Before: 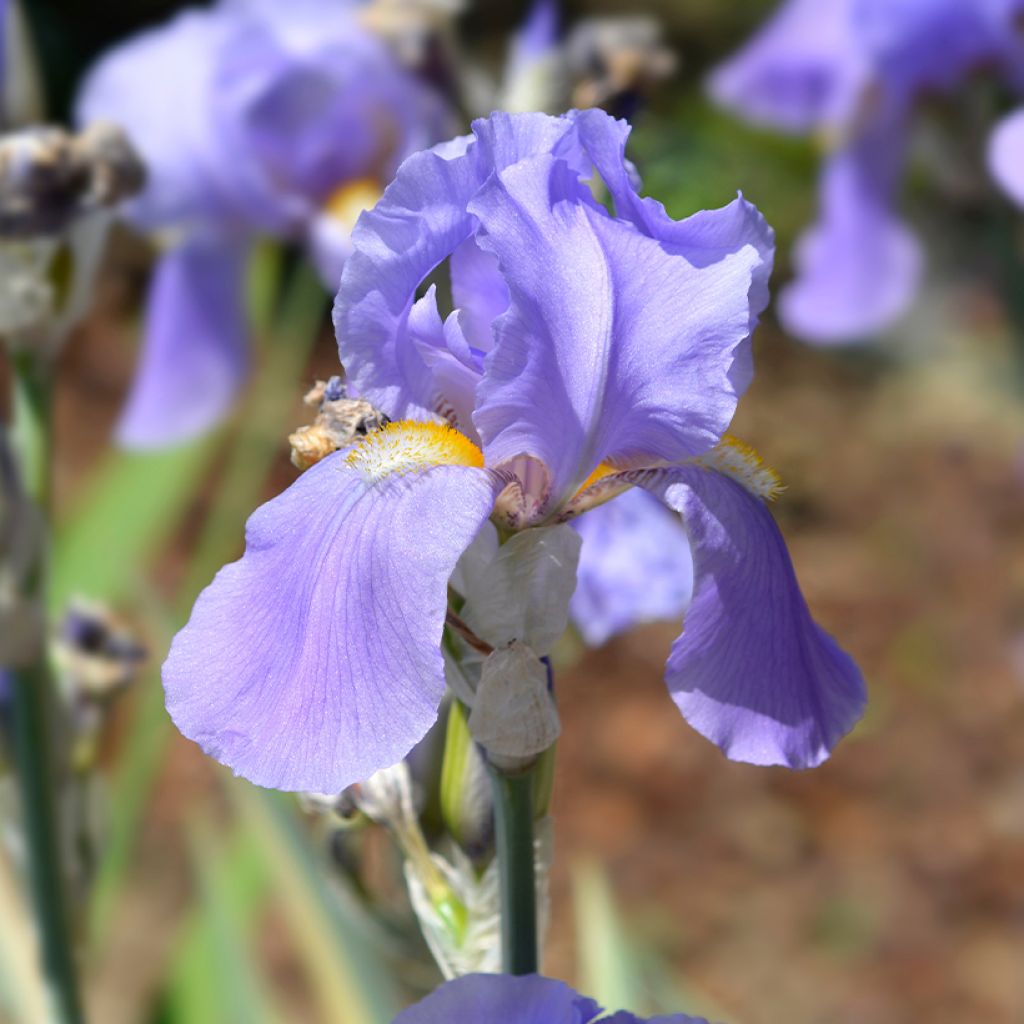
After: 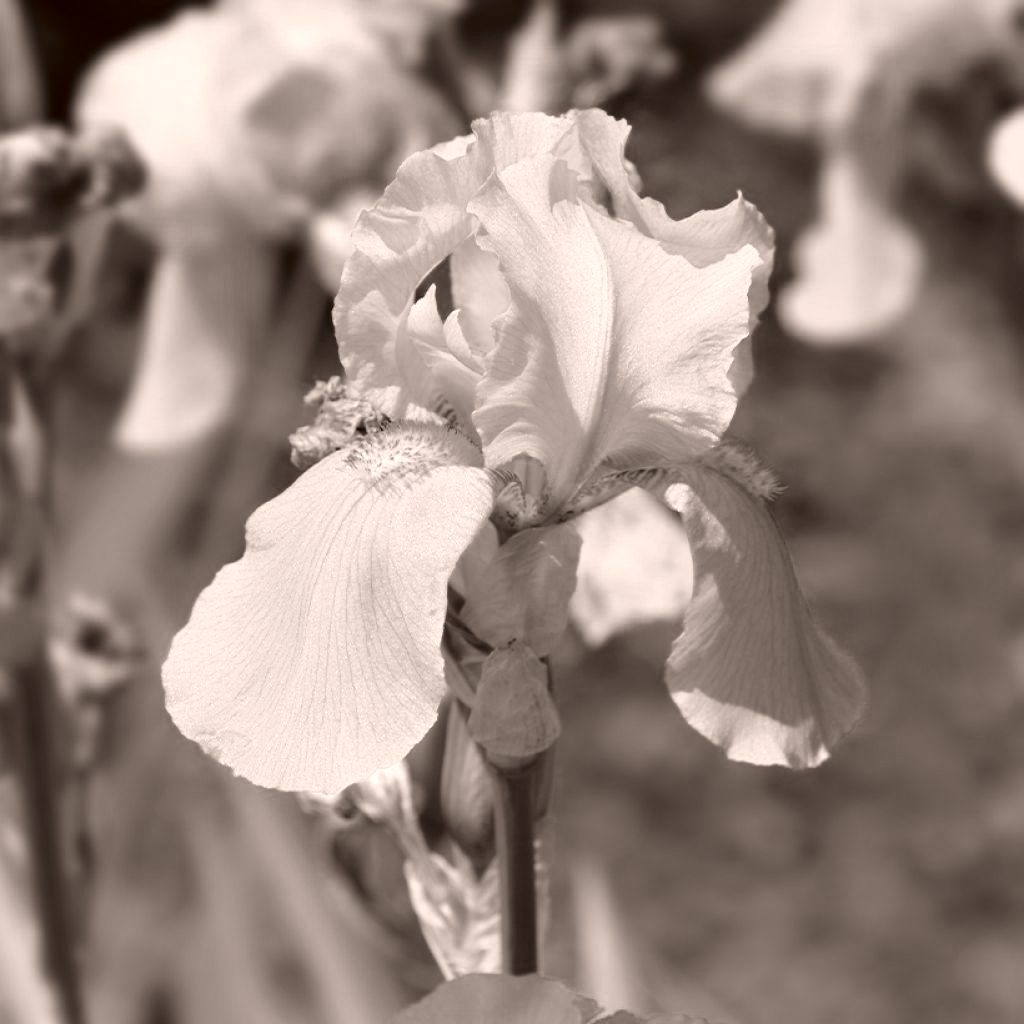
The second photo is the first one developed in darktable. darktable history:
color calibration: output gray [0.246, 0.254, 0.501, 0], gray › normalize channels true, illuminant same as pipeline (D50), adaptation XYZ, x 0.346, y 0.359, gamut compression 0
white balance: red 1.042, blue 1.17
grain: coarseness 0.81 ISO, strength 1.34%, mid-tones bias 0%
contrast brightness saturation: saturation -0.05
color correction: highlights a* 6.27, highlights b* 8.19, shadows a* 5.94, shadows b* 7.23, saturation 0.9
